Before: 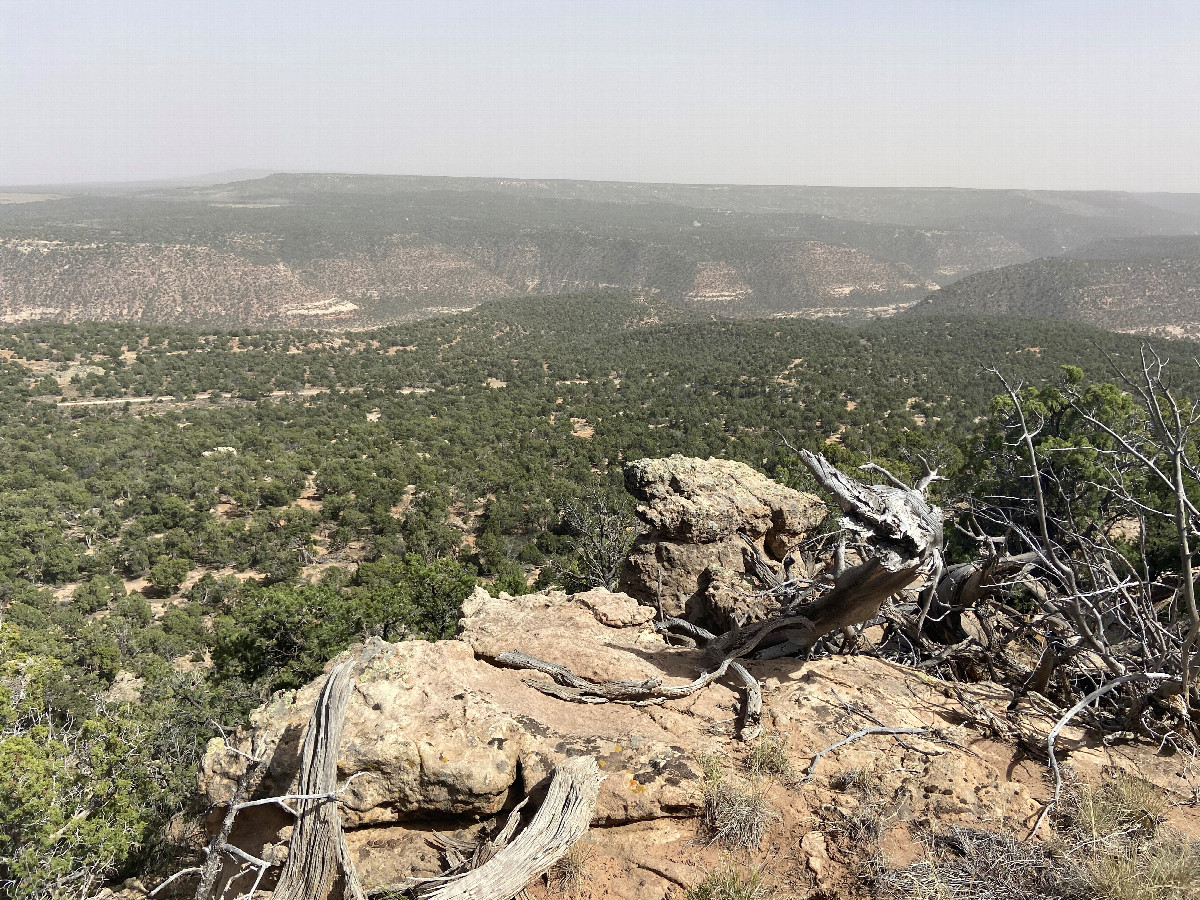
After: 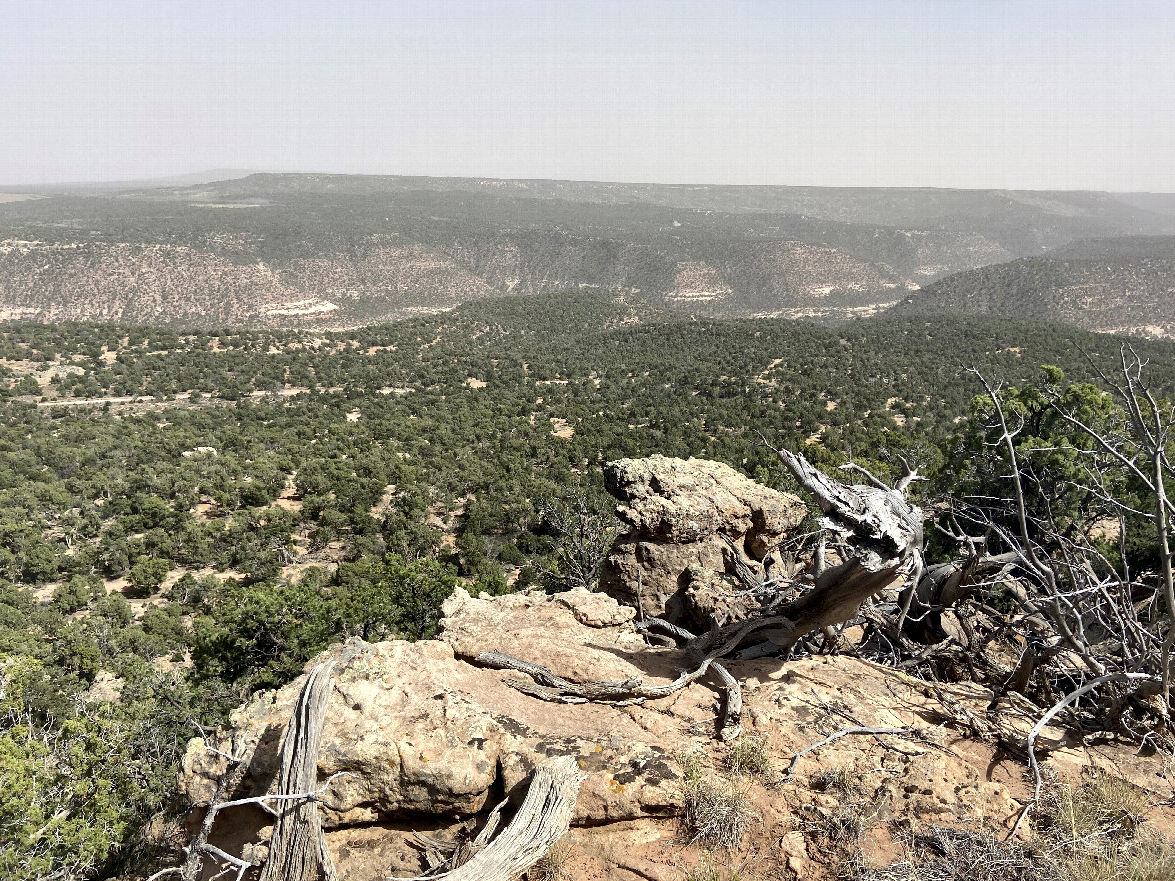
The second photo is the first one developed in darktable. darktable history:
crop: left 1.743%, right 0.268%, bottom 2.011%
local contrast: mode bilateral grid, contrast 25, coarseness 60, detail 151%, midtone range 0.2
